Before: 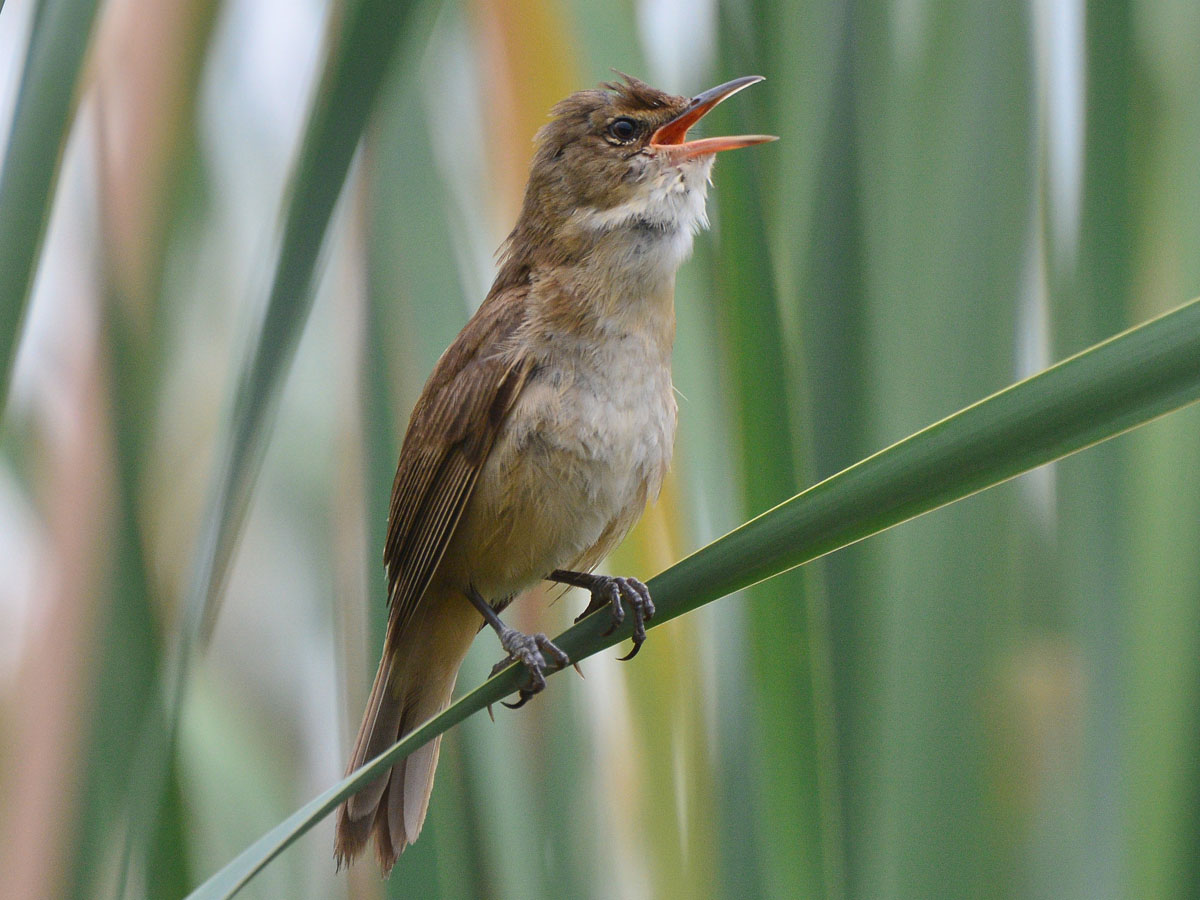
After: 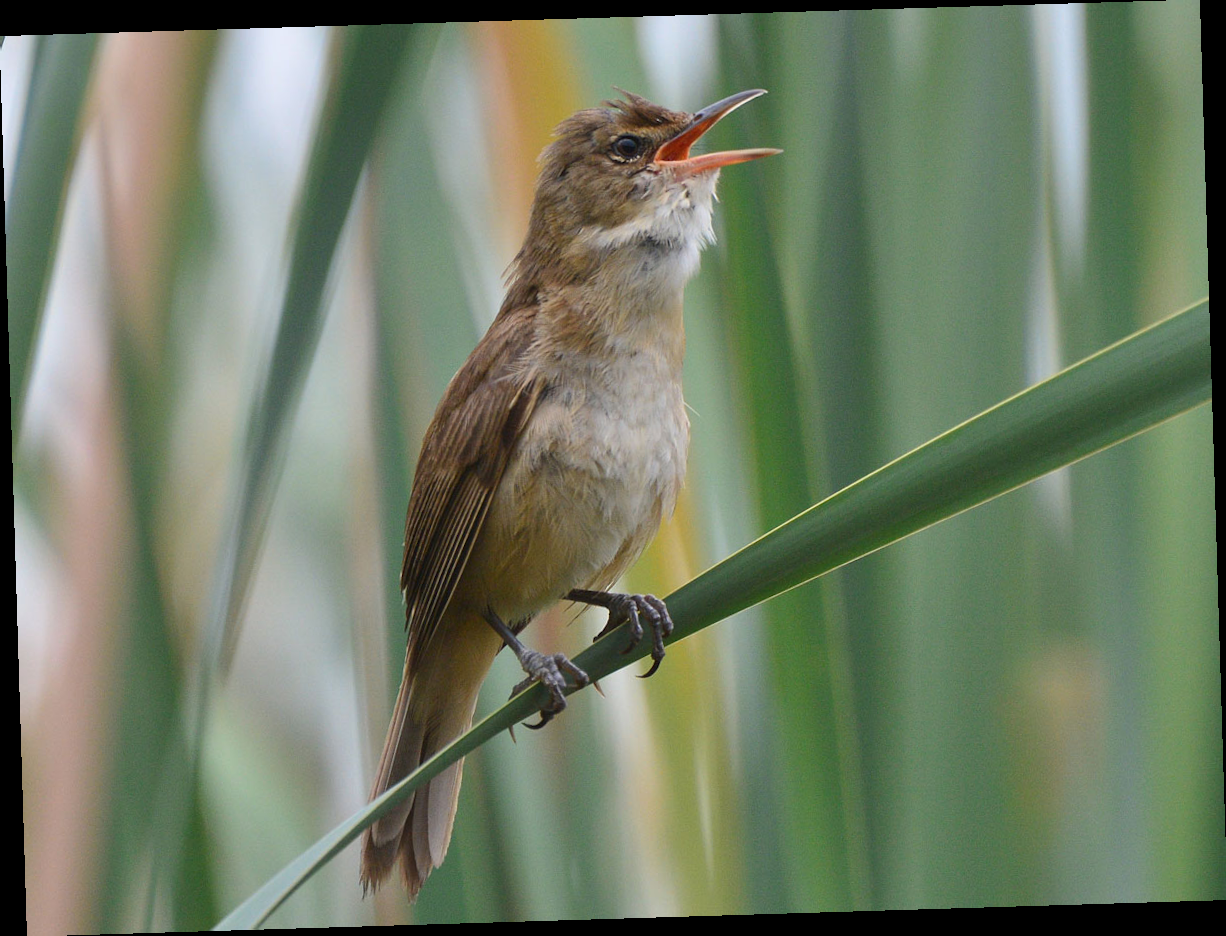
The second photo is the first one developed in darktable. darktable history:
rotate and perspective: rotation -1.75°, automatic cropping off
sharpen: radius 2.883, amount 0.868, threshold 47.523
